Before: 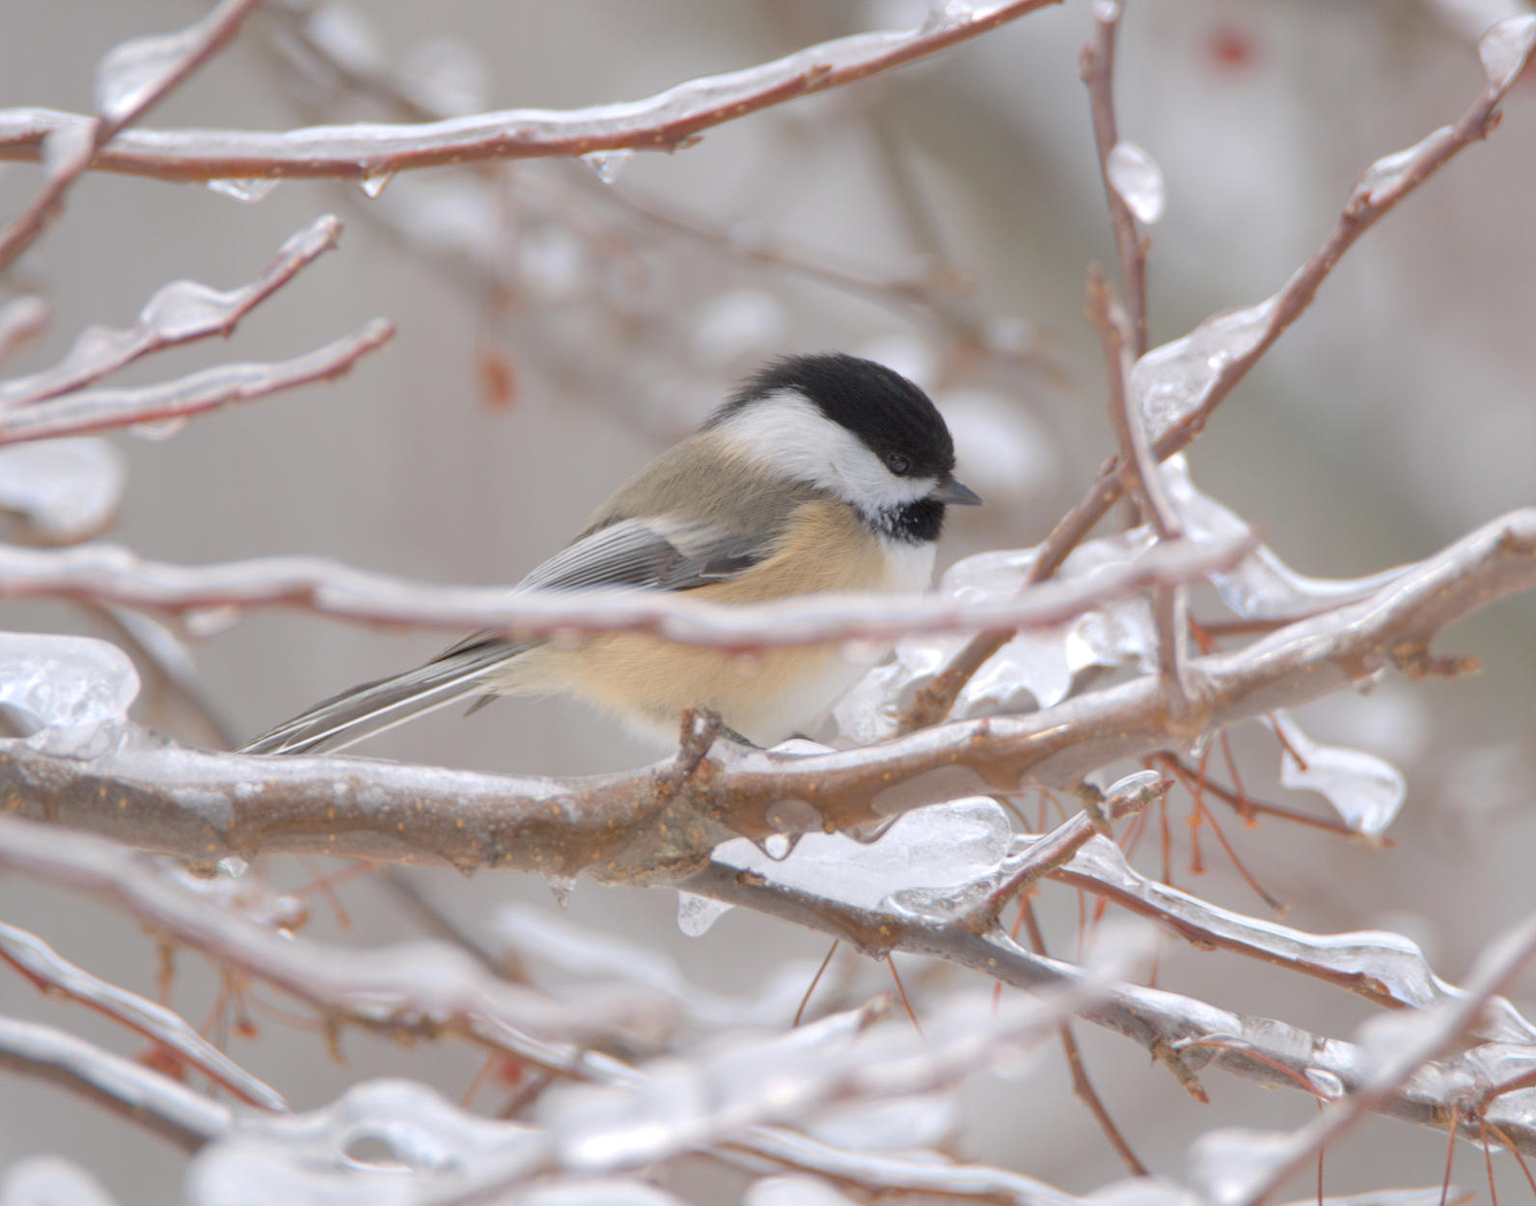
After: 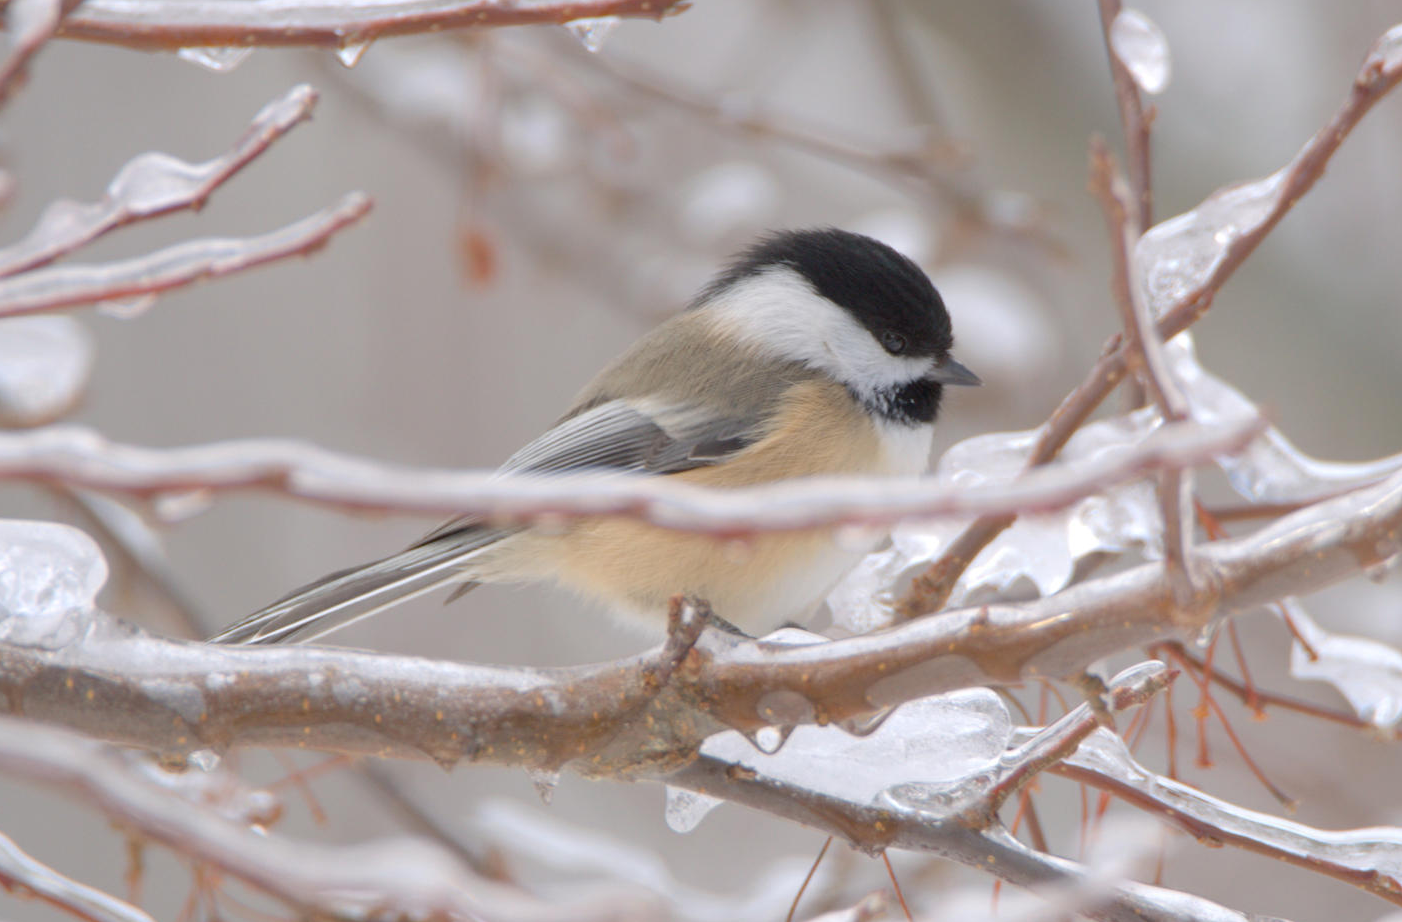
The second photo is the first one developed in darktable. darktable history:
crop and rotate: left 2.338%, top 11.048%, right 9.597%, bottom 15.187%
